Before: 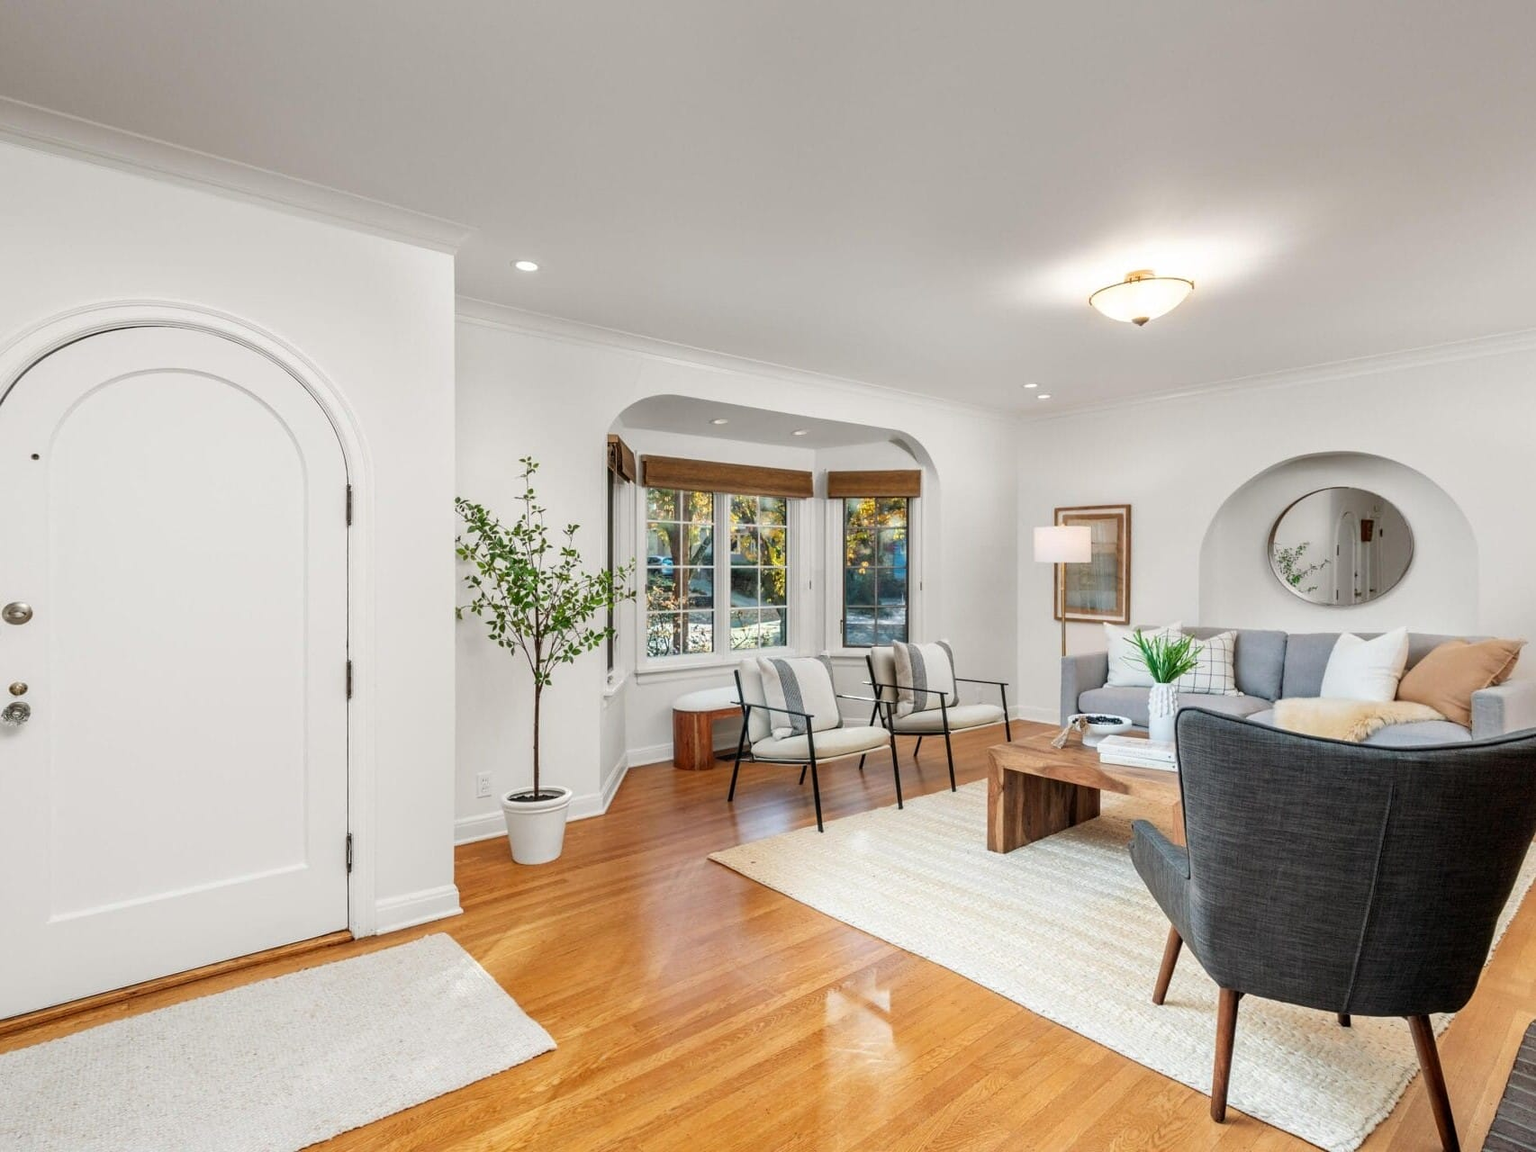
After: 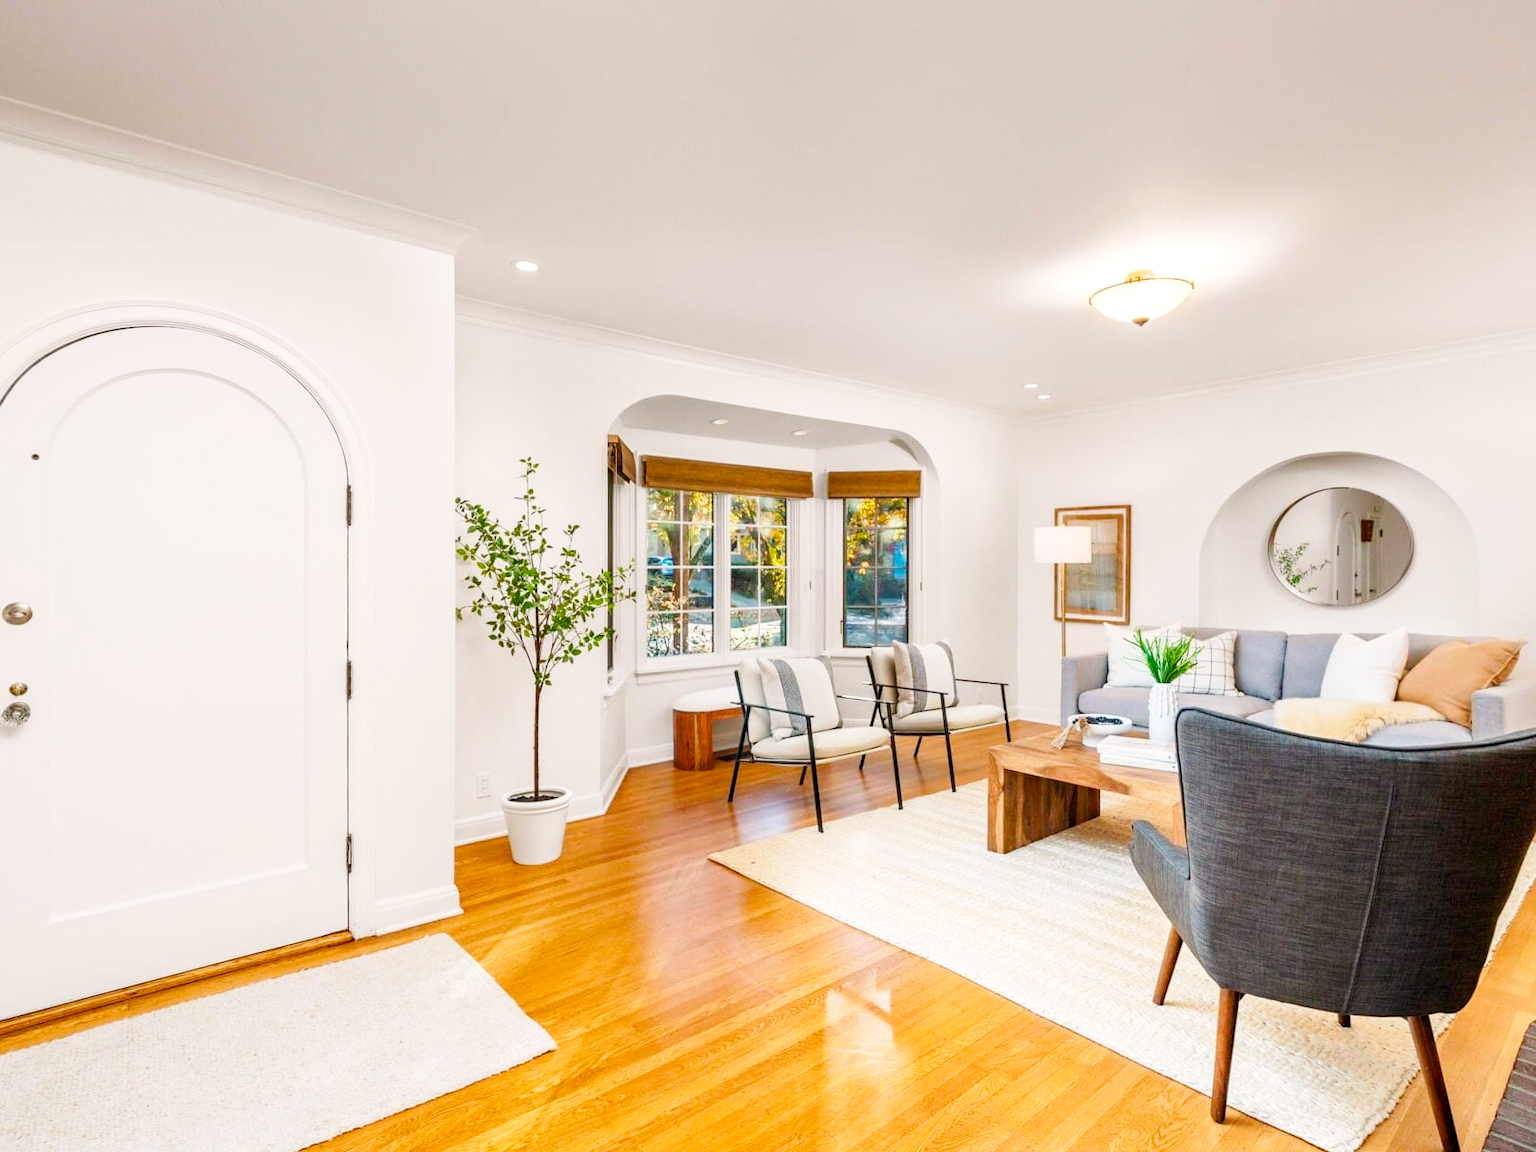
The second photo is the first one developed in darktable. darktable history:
base curve: curves: ch0 [(0, 0) (0.204, 0.334) (0.55, 0.733) (1, 1)], preserve colors none
color balance rgb: power › luminance 0.943%, power › chroma 0.386%, power › hue 30.9°, highlights gain › chroma 0.973%, highlights gain › hue 29.65°, linear chroma grading › global chroma 19.593%, perceptual saturation grading › global saturation 0.983%, perceptual saturation grading › highlights -15.113%, perceptual saturation grading › shadows 24.71%, global vibrance 29.267%
levels: gray 50.81%, levels [0, 0.492, 0.984]
